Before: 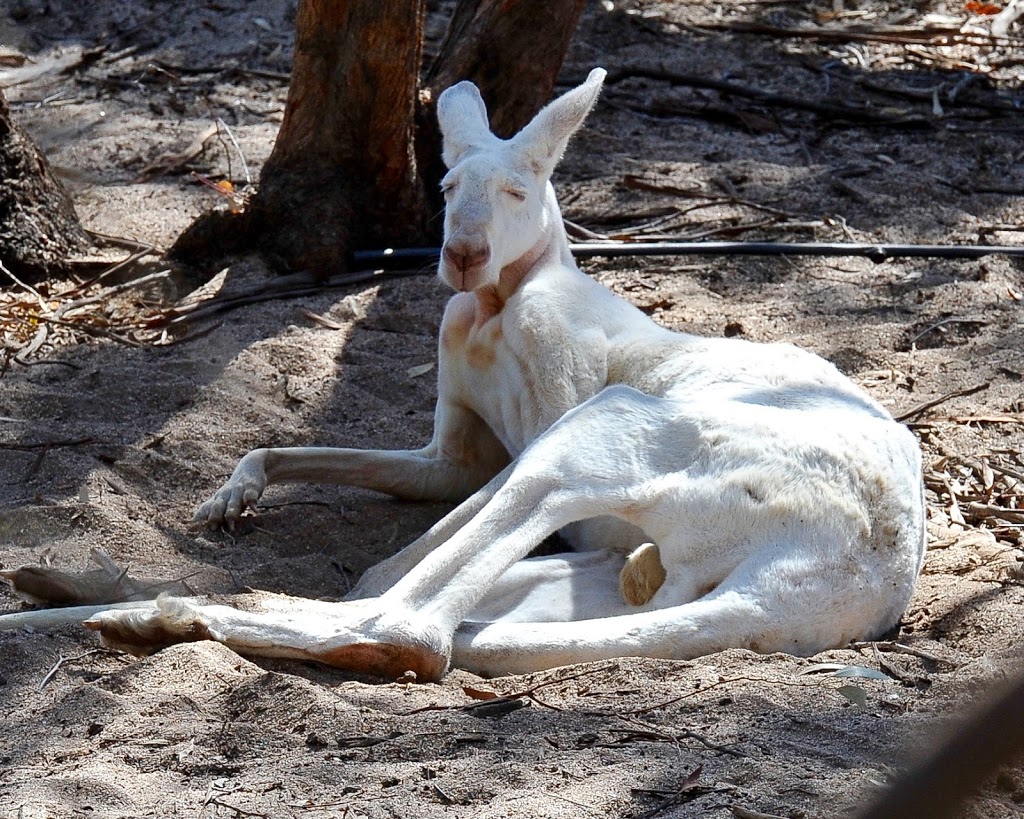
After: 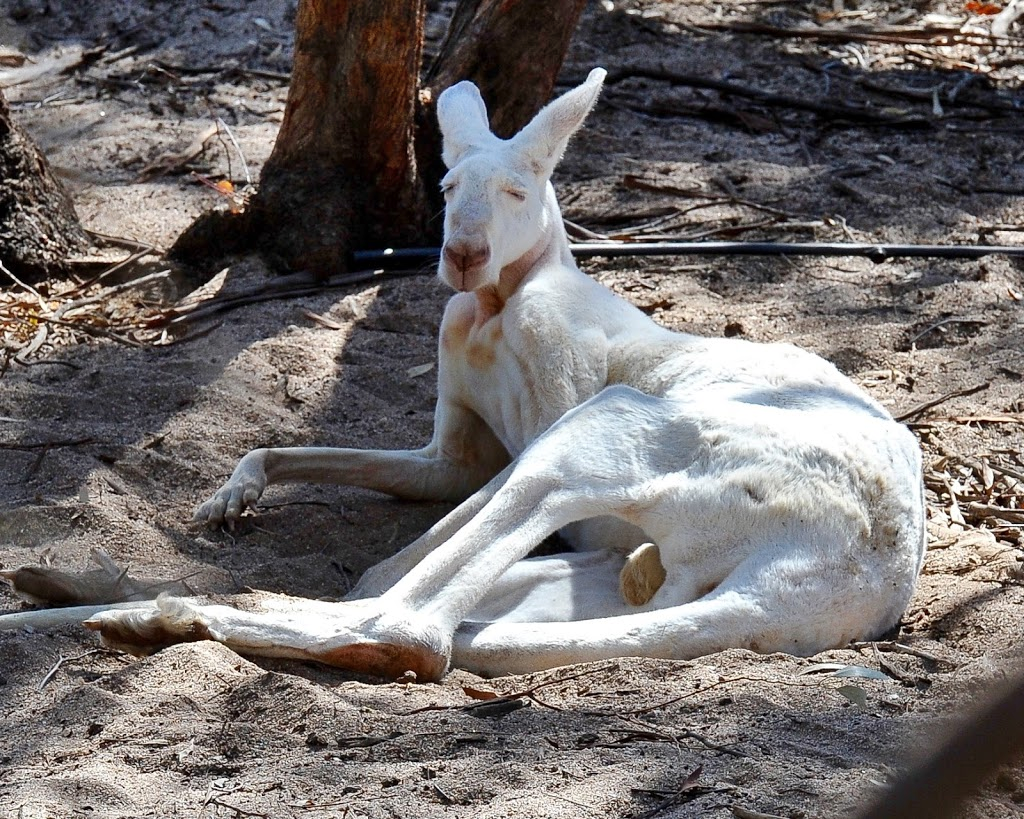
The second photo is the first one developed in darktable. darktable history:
shadows and highlights: white point adjustment 0.047, soften with gaussian
